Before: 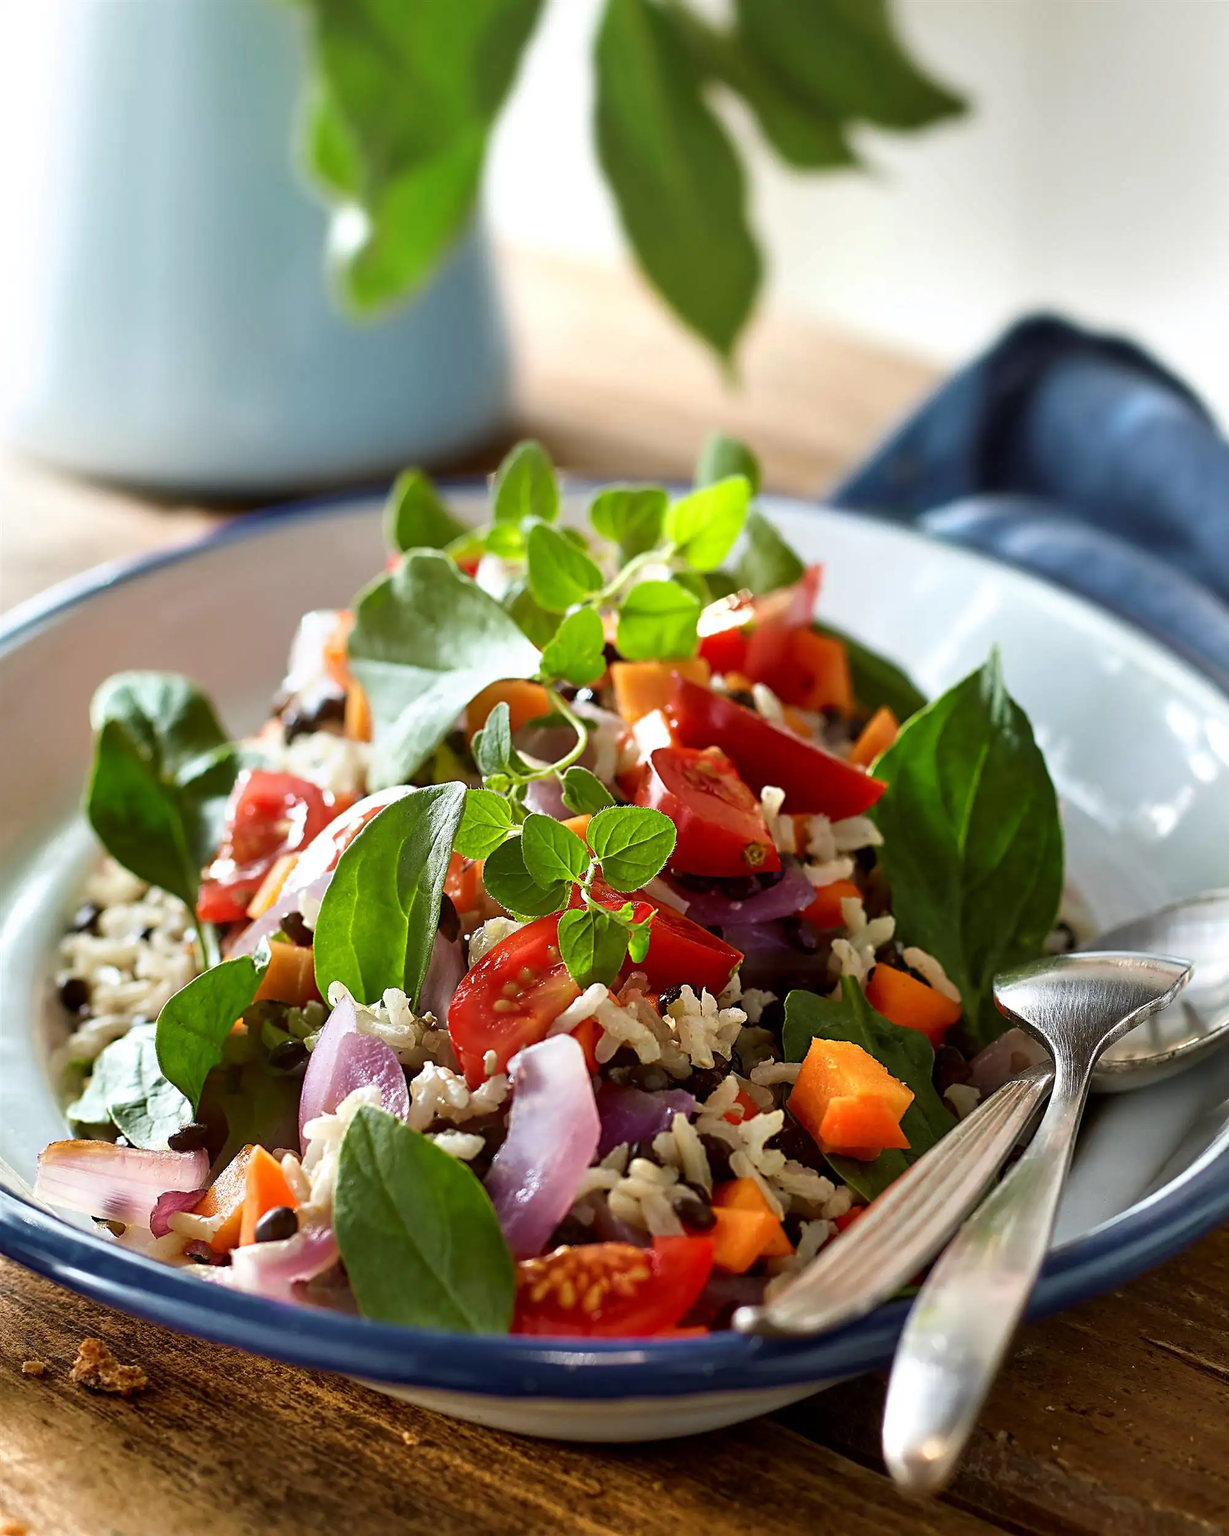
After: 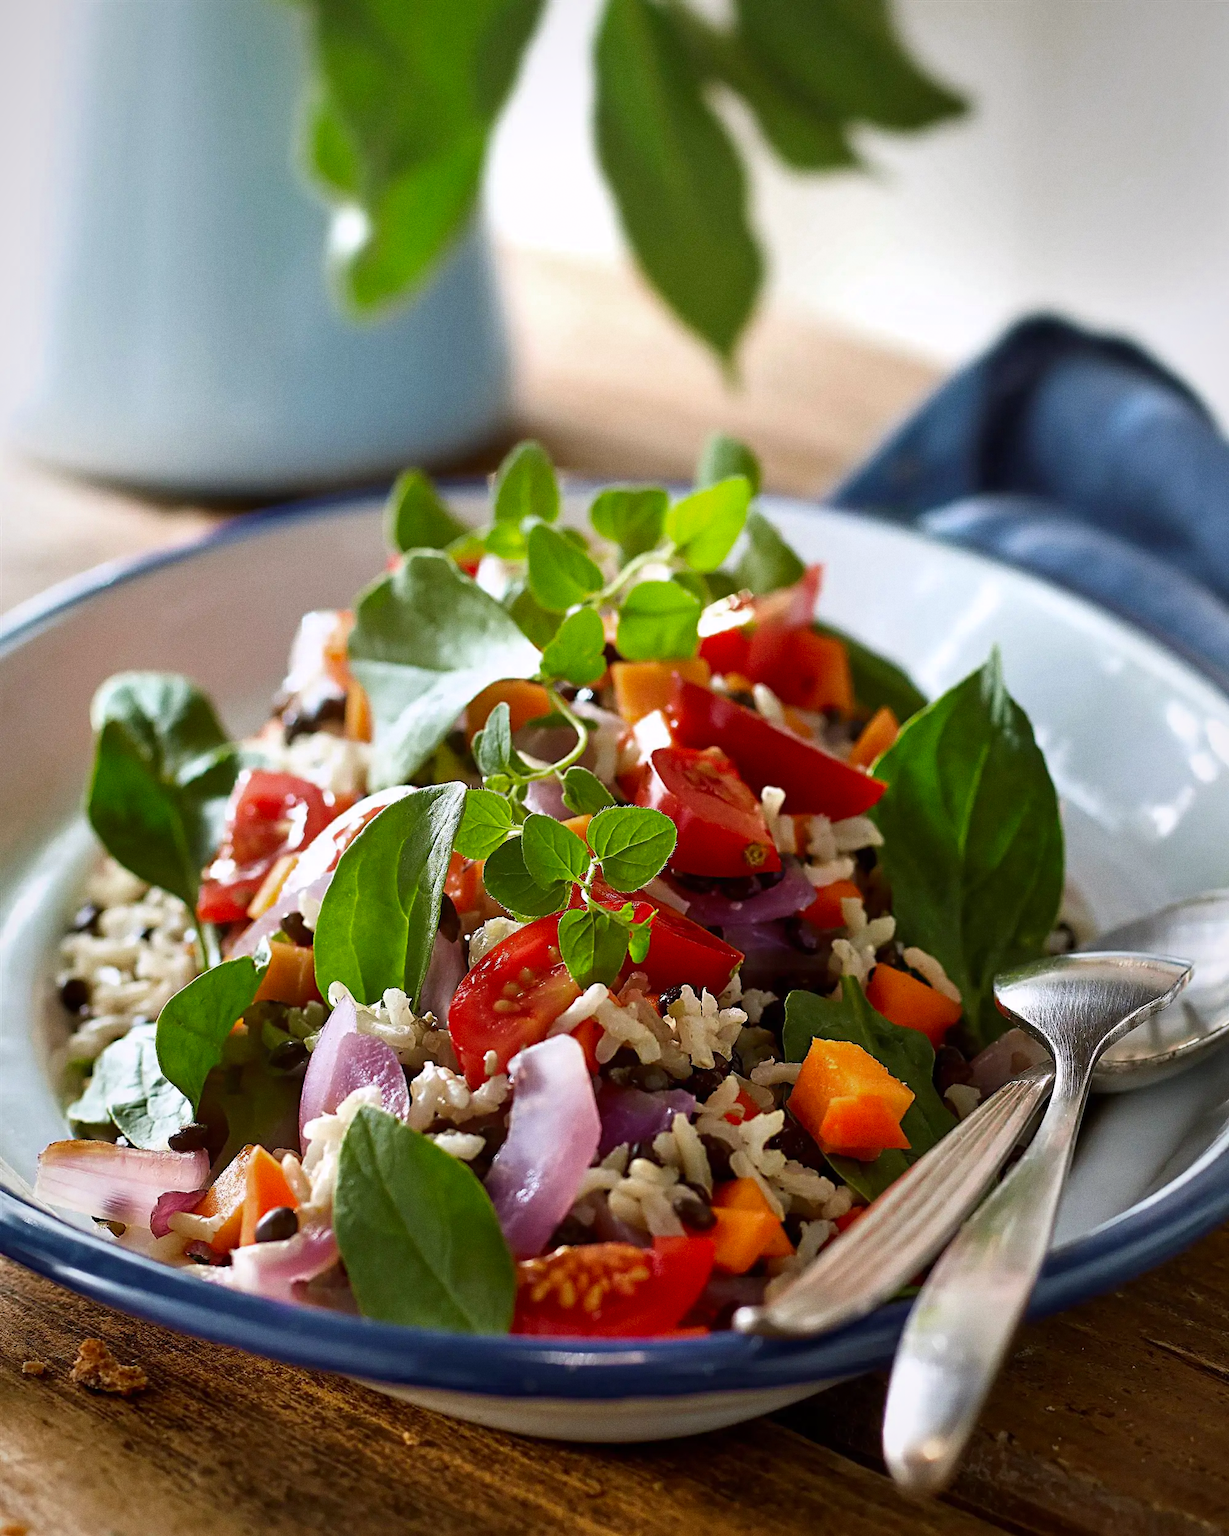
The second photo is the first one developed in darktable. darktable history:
grain: coarseness 0.09 ISO
vignetting: fall-off start 80.87%, fall-off radius 61.59%, brightness -0.384, saturation 0.007, center (0, 0.007), automatic ratio true, width/height ratio 1.418
color zones: curves: ch0 [(0, 0.444) (0.143, 0.442) (0.286, 0.441) (0.429, 0.441) (0.571, 0.441) (0.714, 0.441) (0.857, 0.442) (1, 0.444)]
white balance: red 1.009, blue 1.027
color balance: on, module defaults
